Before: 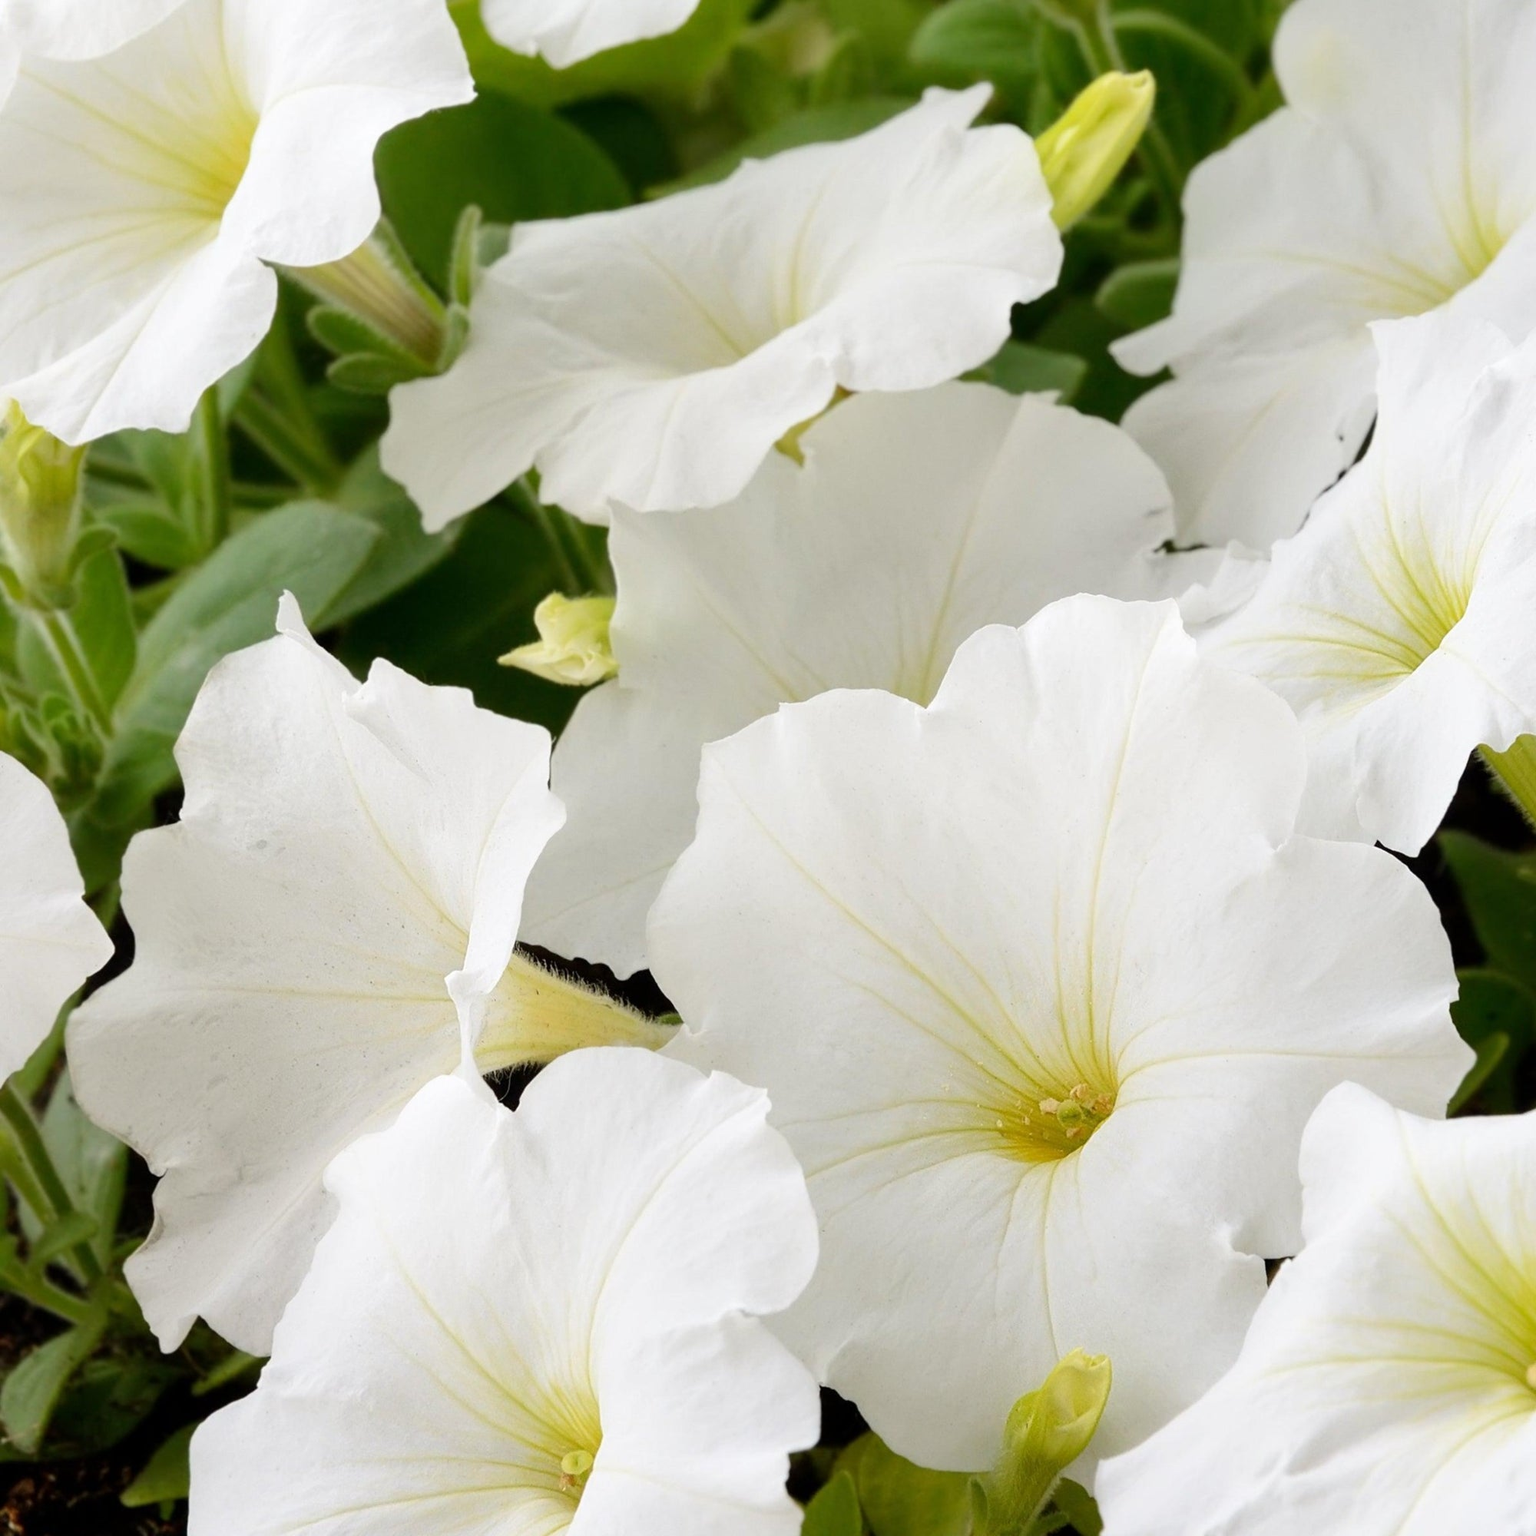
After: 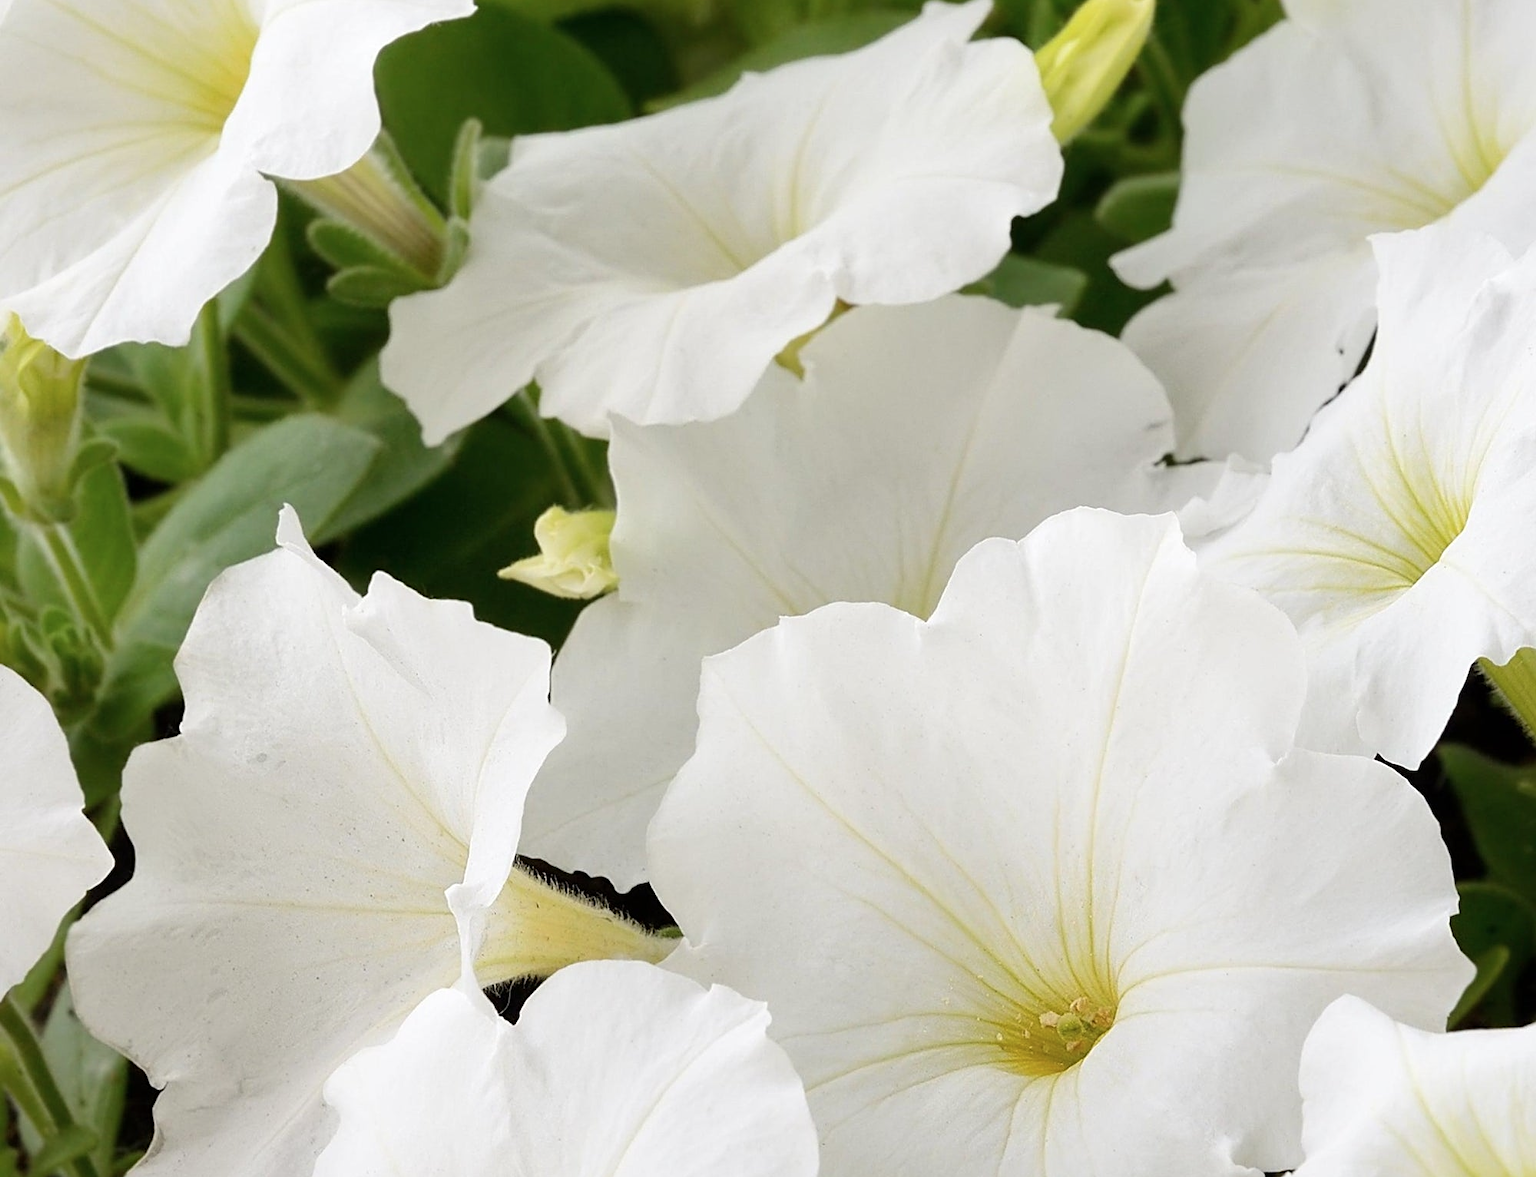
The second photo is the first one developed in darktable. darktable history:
crop: top 5.667%, bottom 17.637%
contrast brightness saturation: saturation -0.1
sharpen: on, module defaults
